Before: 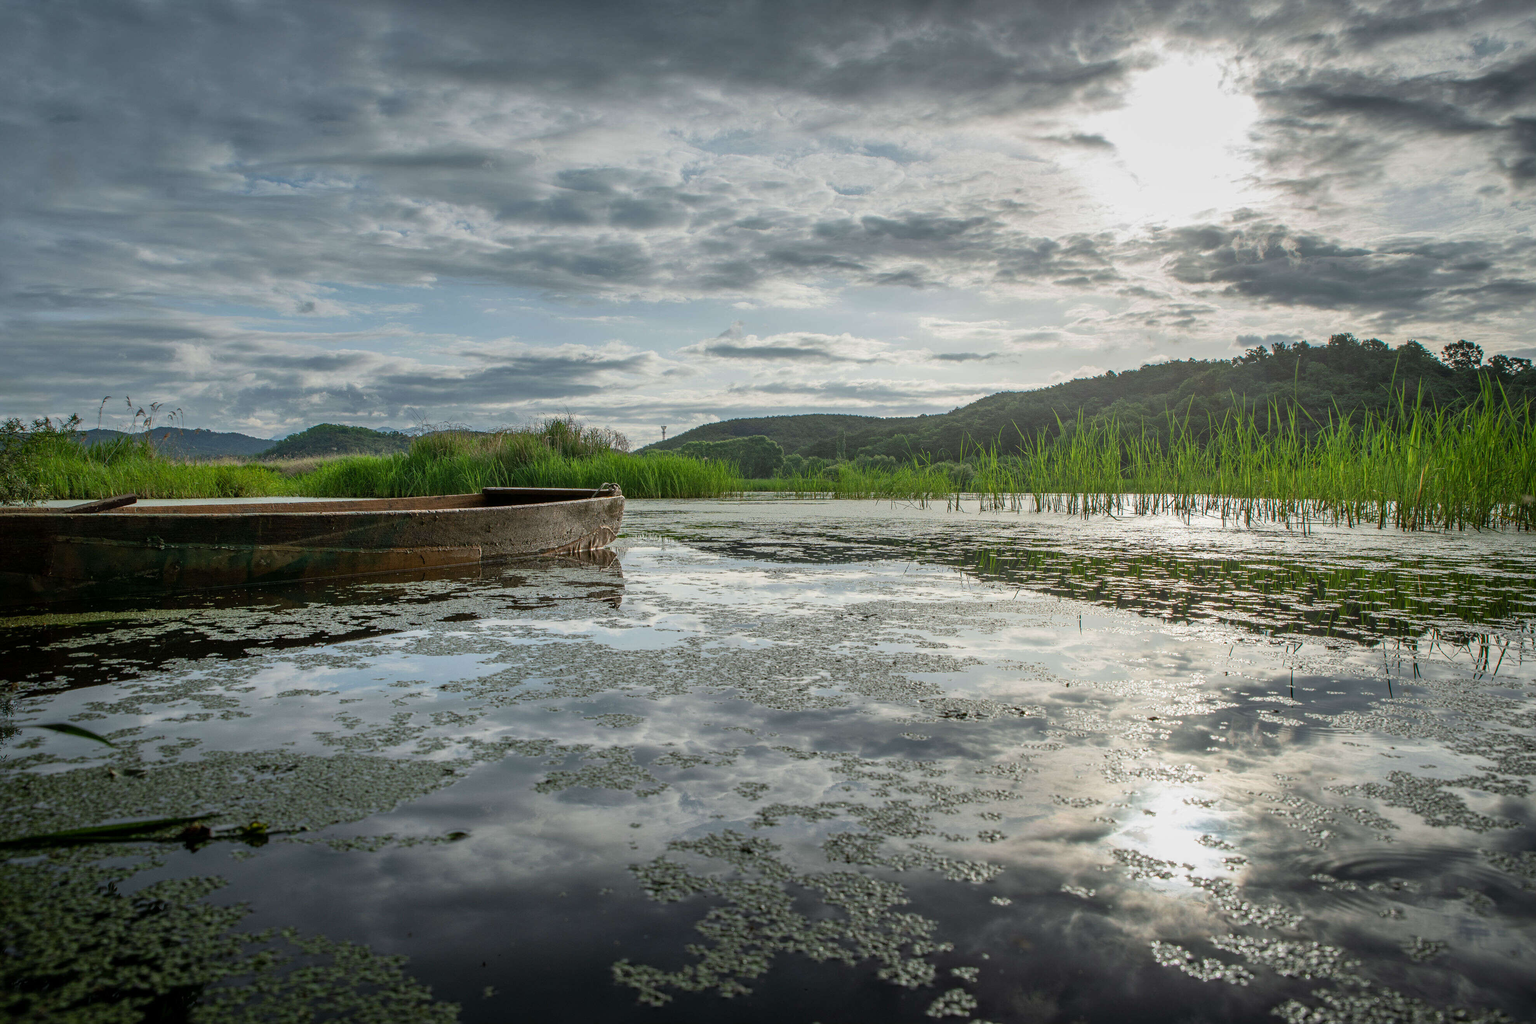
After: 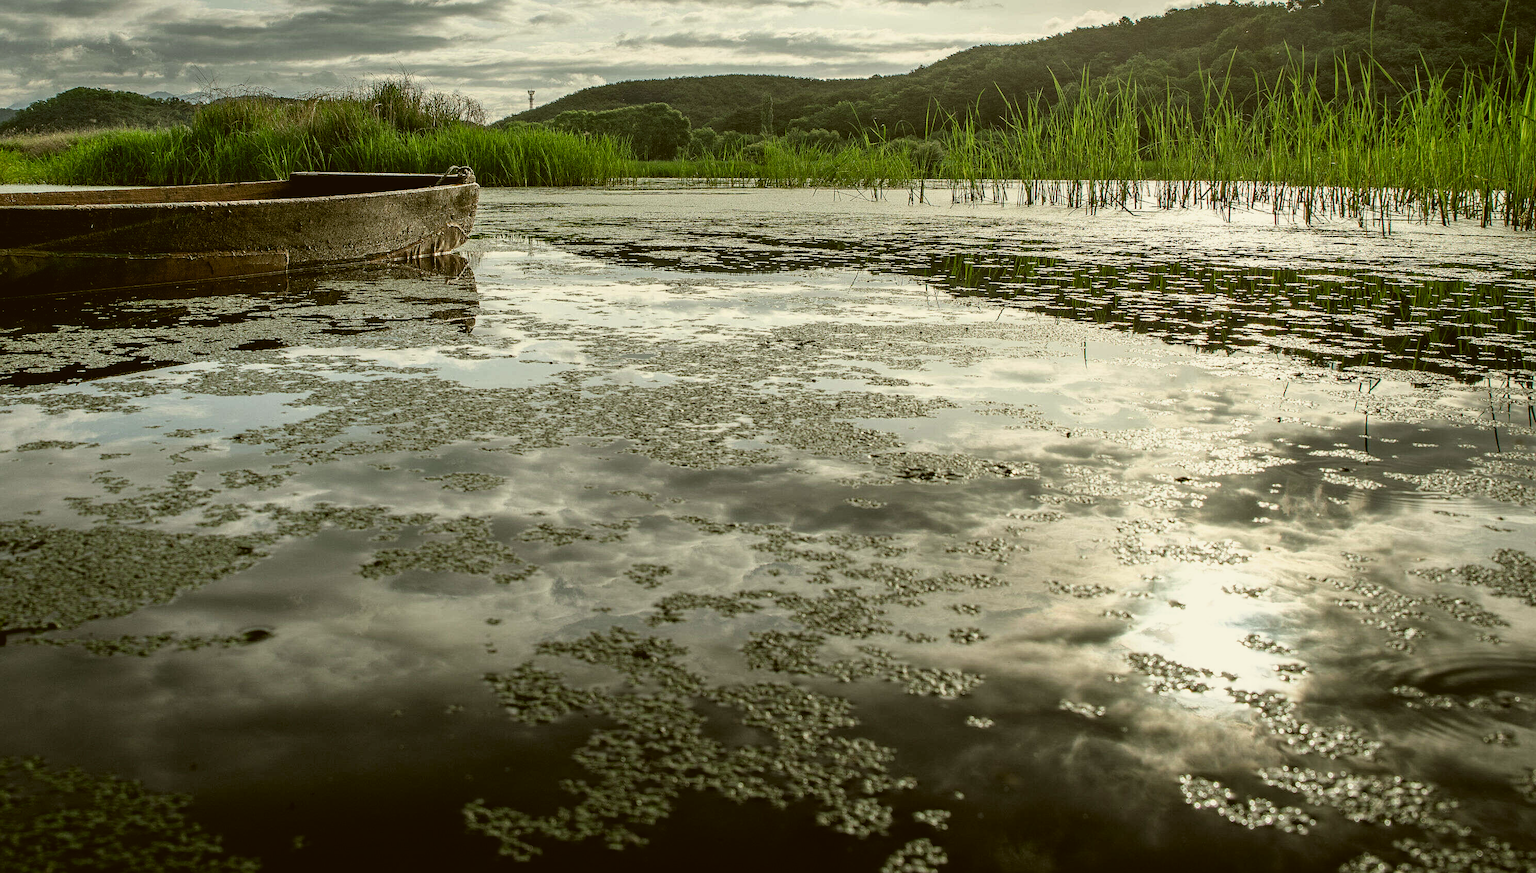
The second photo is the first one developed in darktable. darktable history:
filmic rgb: black relative exposure -8.22 EV, white relative exposure 2.2 EV, target white luminance 99.921%, hardness 7.07, latitude 74.24%, contrast 1.322, highlights saturation mix -1.52%, shadows ↔ highlights balance 29.99%
crop and rotate: left 17.231%, top 34.989%, right 7.551%, bottom 0.786%
color correction: highlights a* -1.59, highlights b* 10.18, shadows a* 0.409, shadows b* 18.66
shadows and highlights: radius 329.62, shadows 55.31, highlights -98.01, compress 94.57%, soften with gaussian
sharpen: radius 1.287, amount 0.3, threshold 0.091
contrast brightness saturation: contrast -0.079, brightness -0.035, saturation -0.106
exposure: compensate highlight preservation false
